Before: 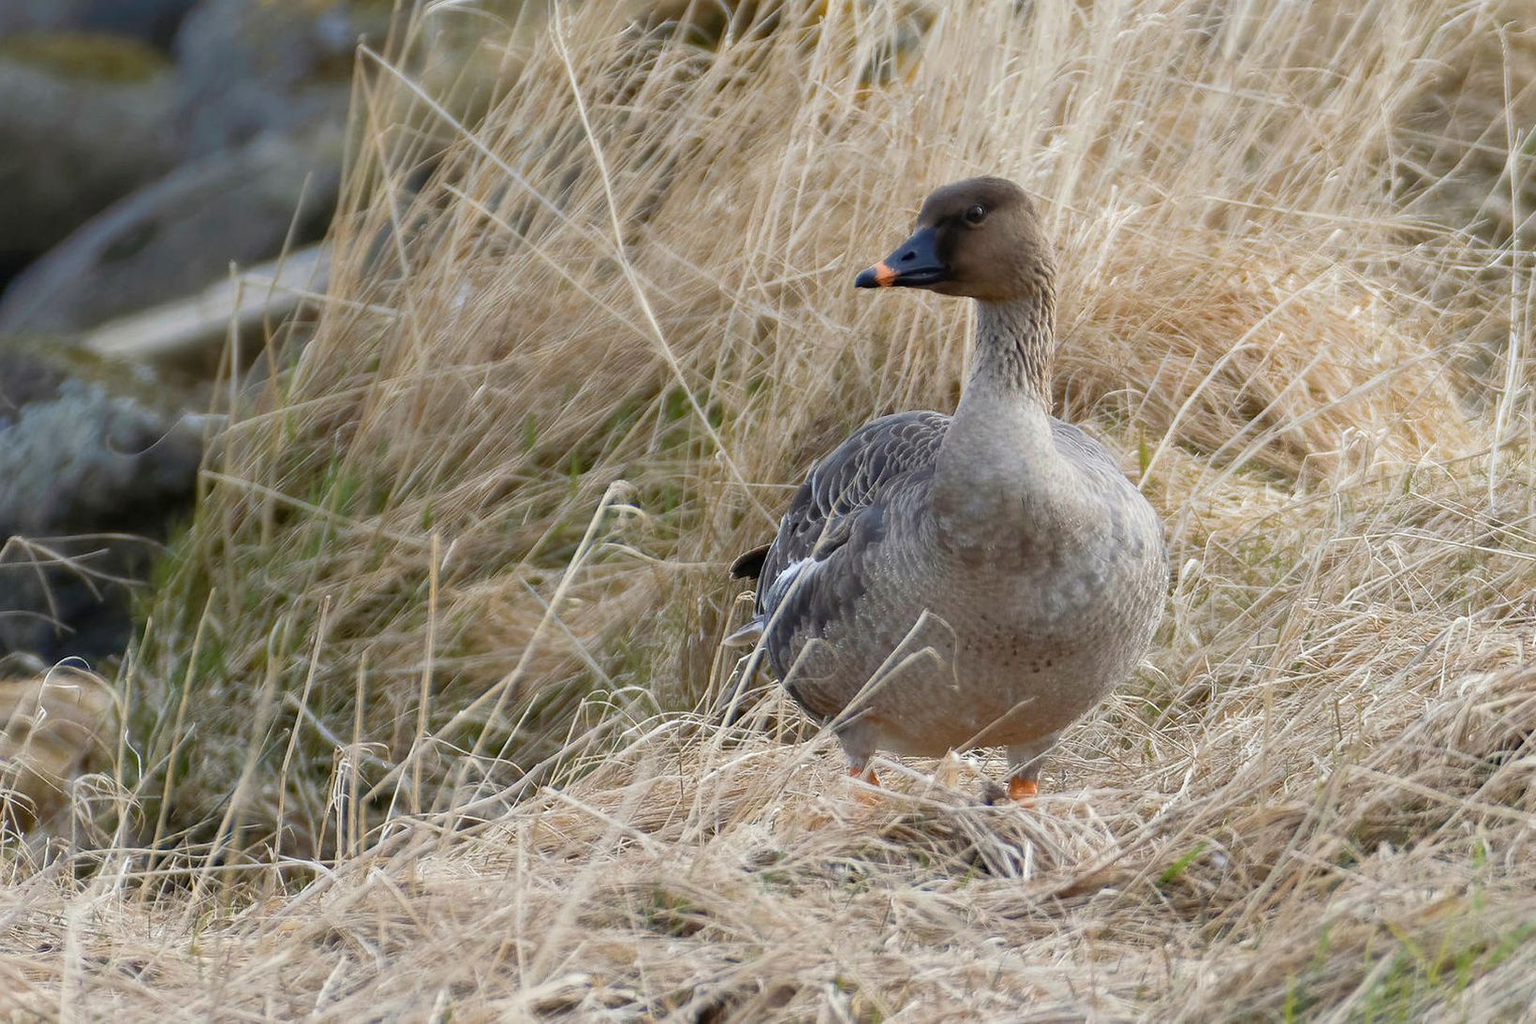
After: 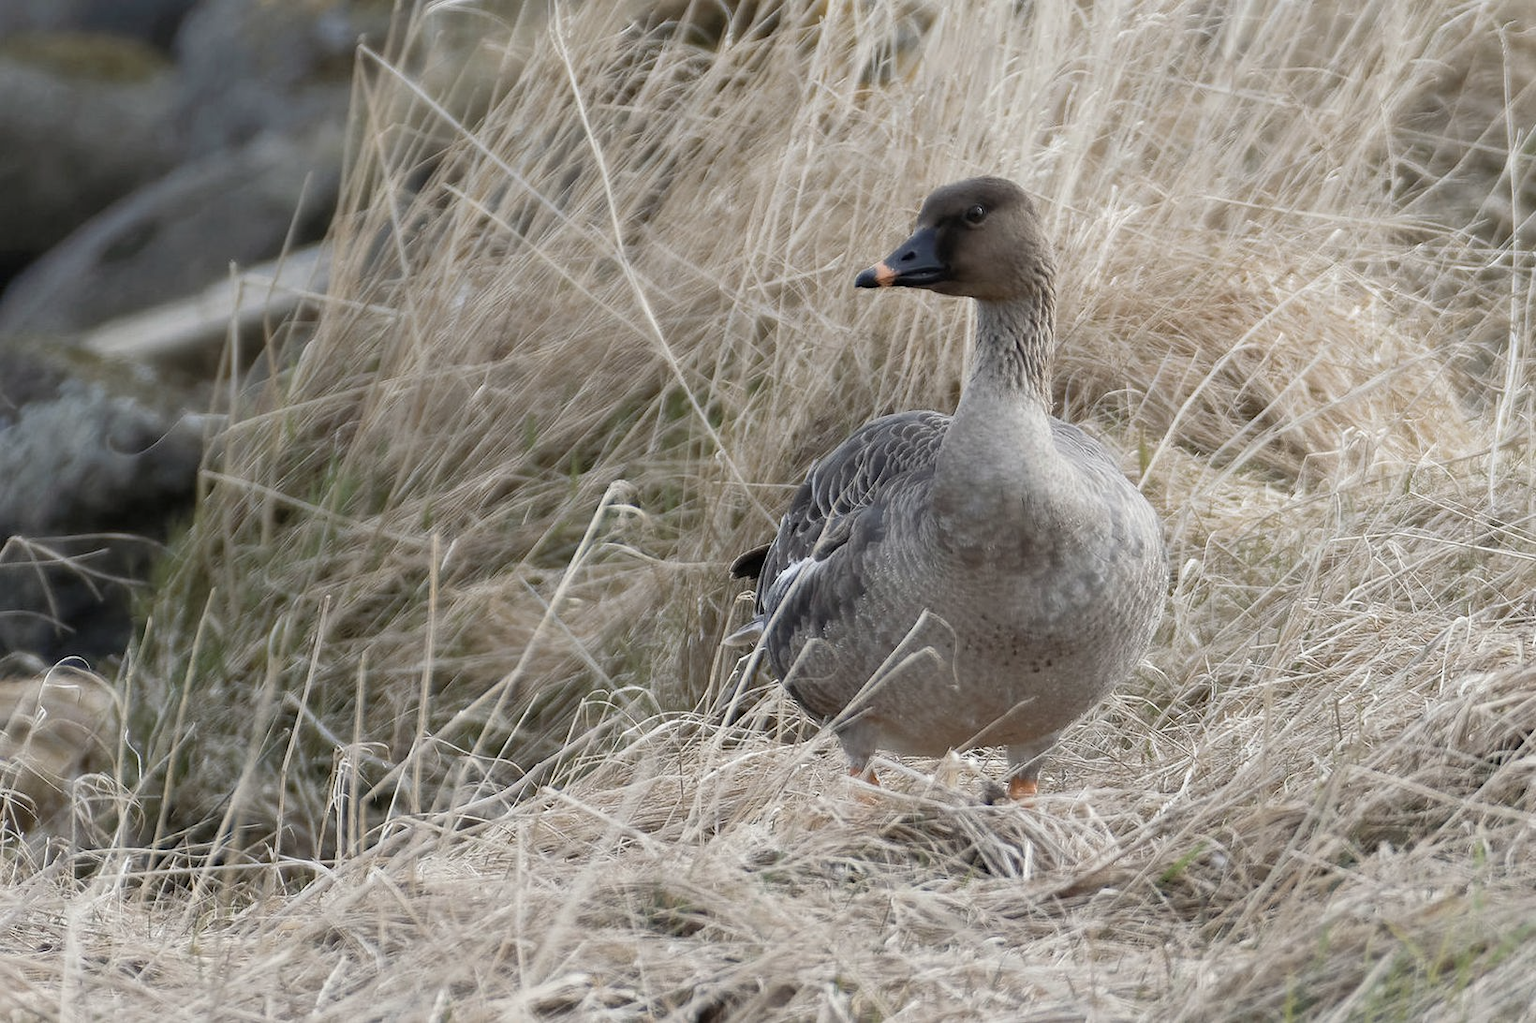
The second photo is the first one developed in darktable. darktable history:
color correction: highlights b* 0.058, saturation 0.556
